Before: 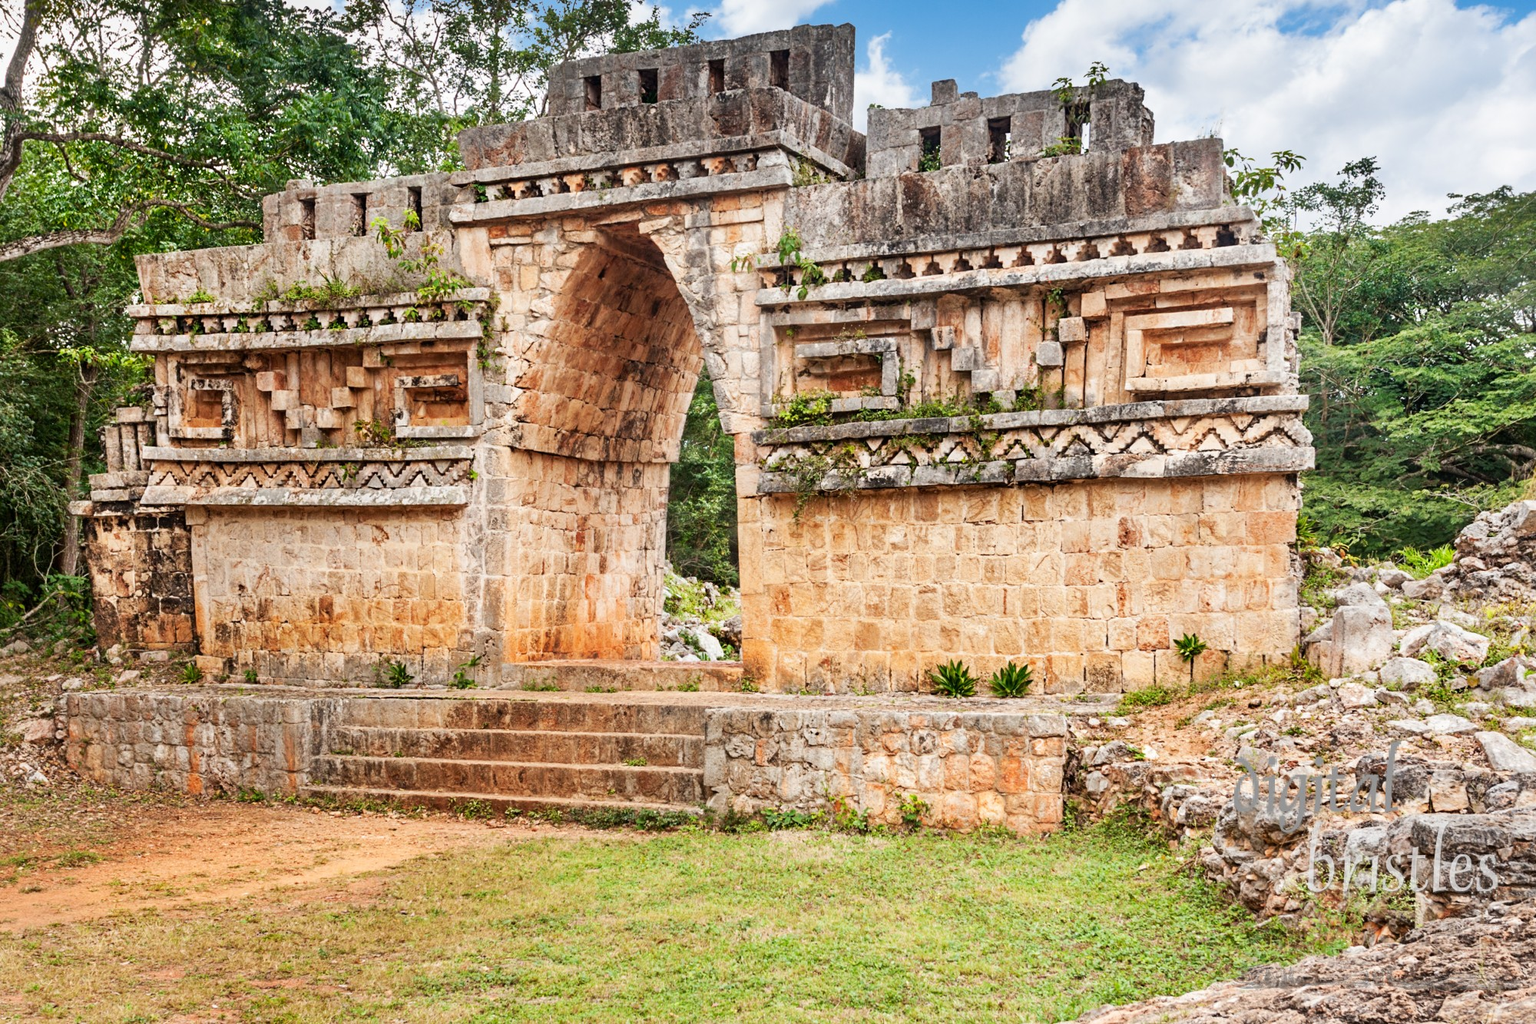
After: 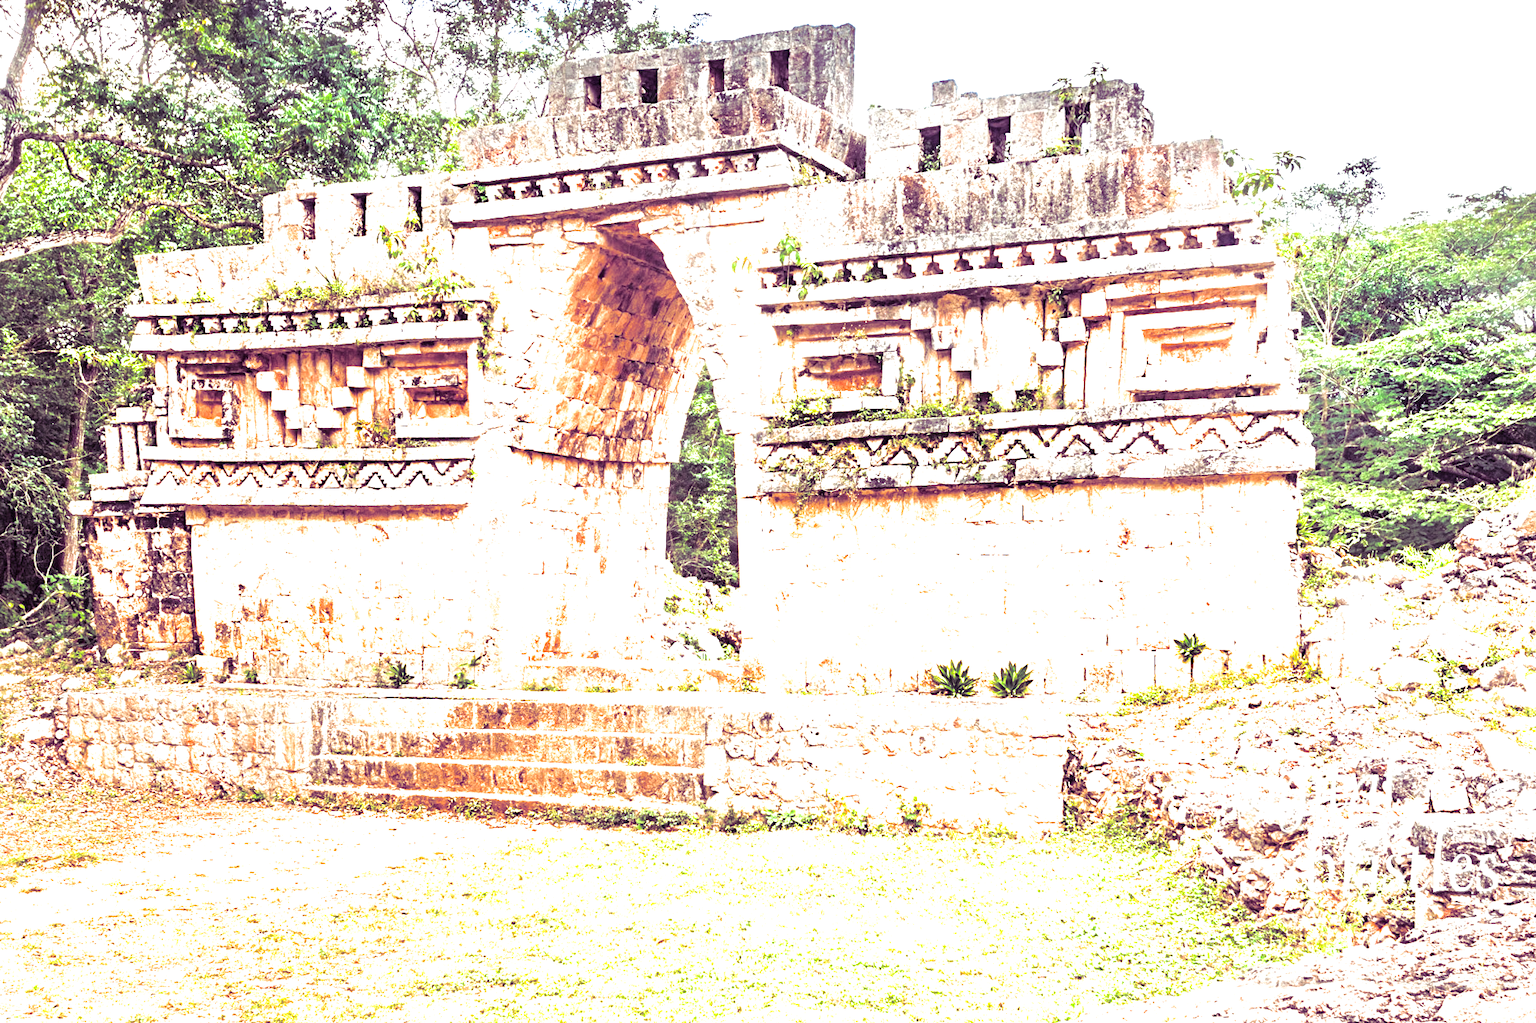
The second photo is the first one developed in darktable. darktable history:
exposure: black level correction 0, exposure 2 EV, compensate highlight preservation false
split-toning: shadows › hue 277.2°, shadows › saturation 0.74
